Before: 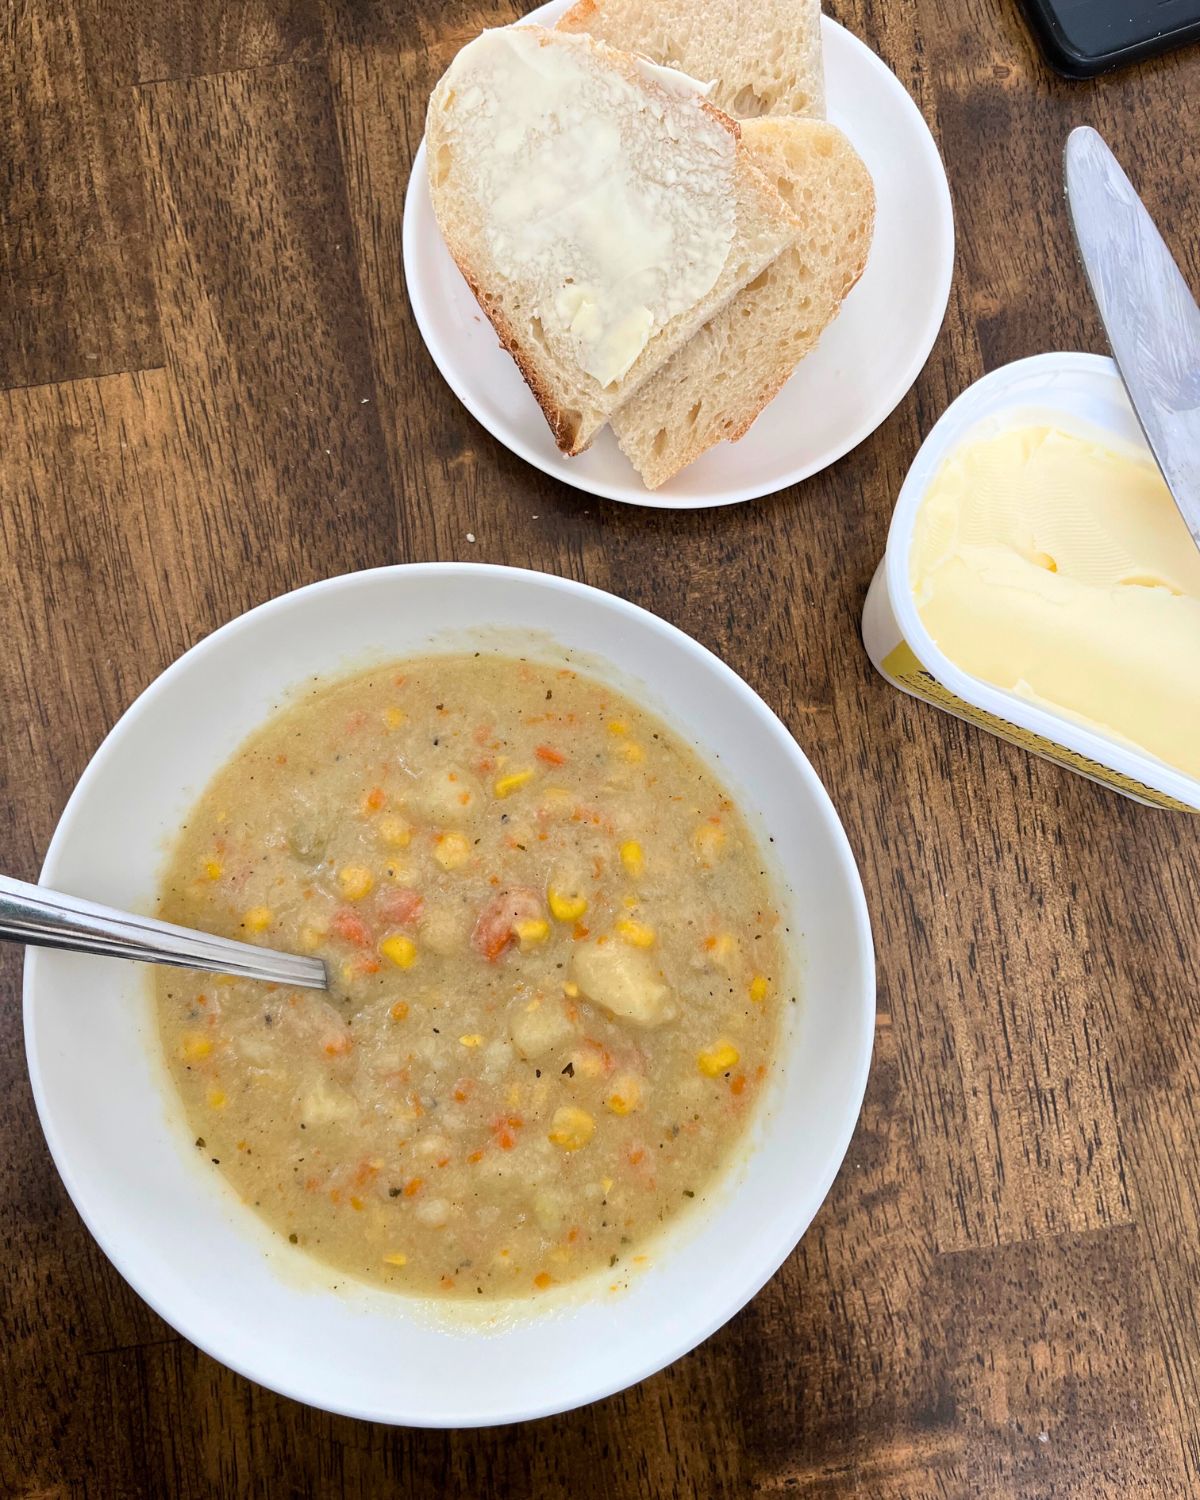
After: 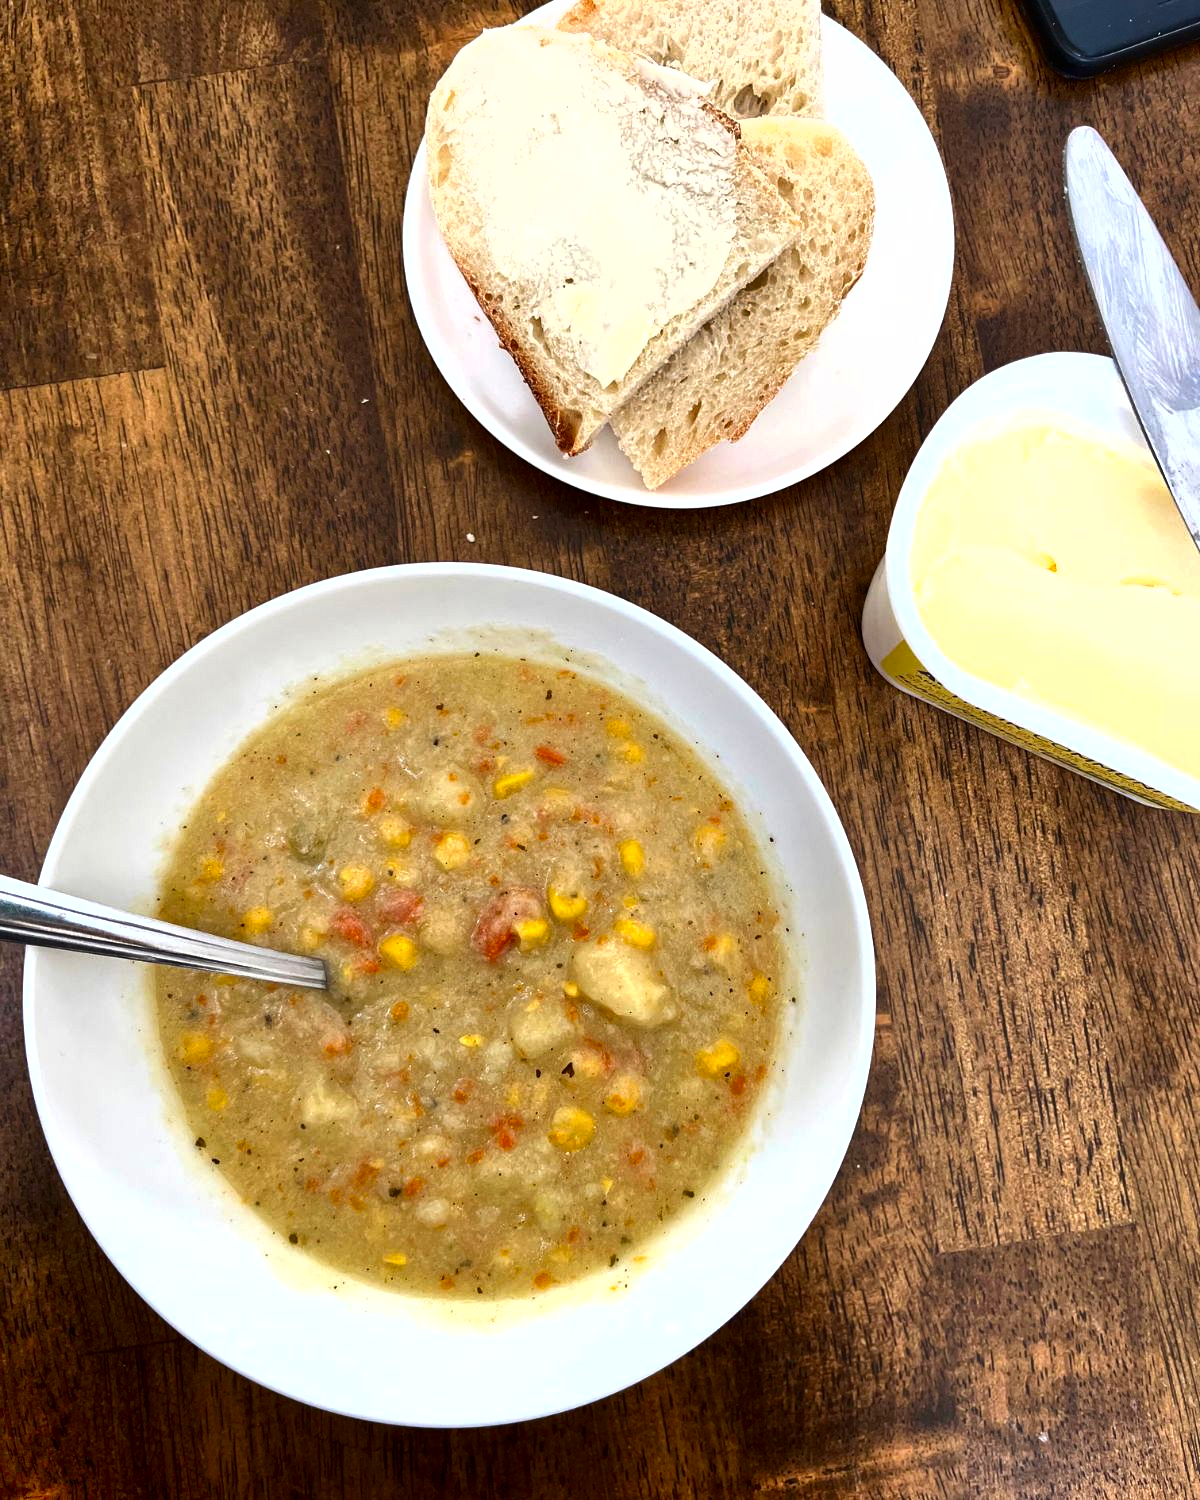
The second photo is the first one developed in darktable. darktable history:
contrast brightness saturation: brightness -0.25, saturation 0.2
exposure: black level correction -0.002, exposure 0.54 EV, compensate highlight preservation false
shadows and highlights: highlights color adjustment 0%, low approximation 0.01, soften with gaussian
